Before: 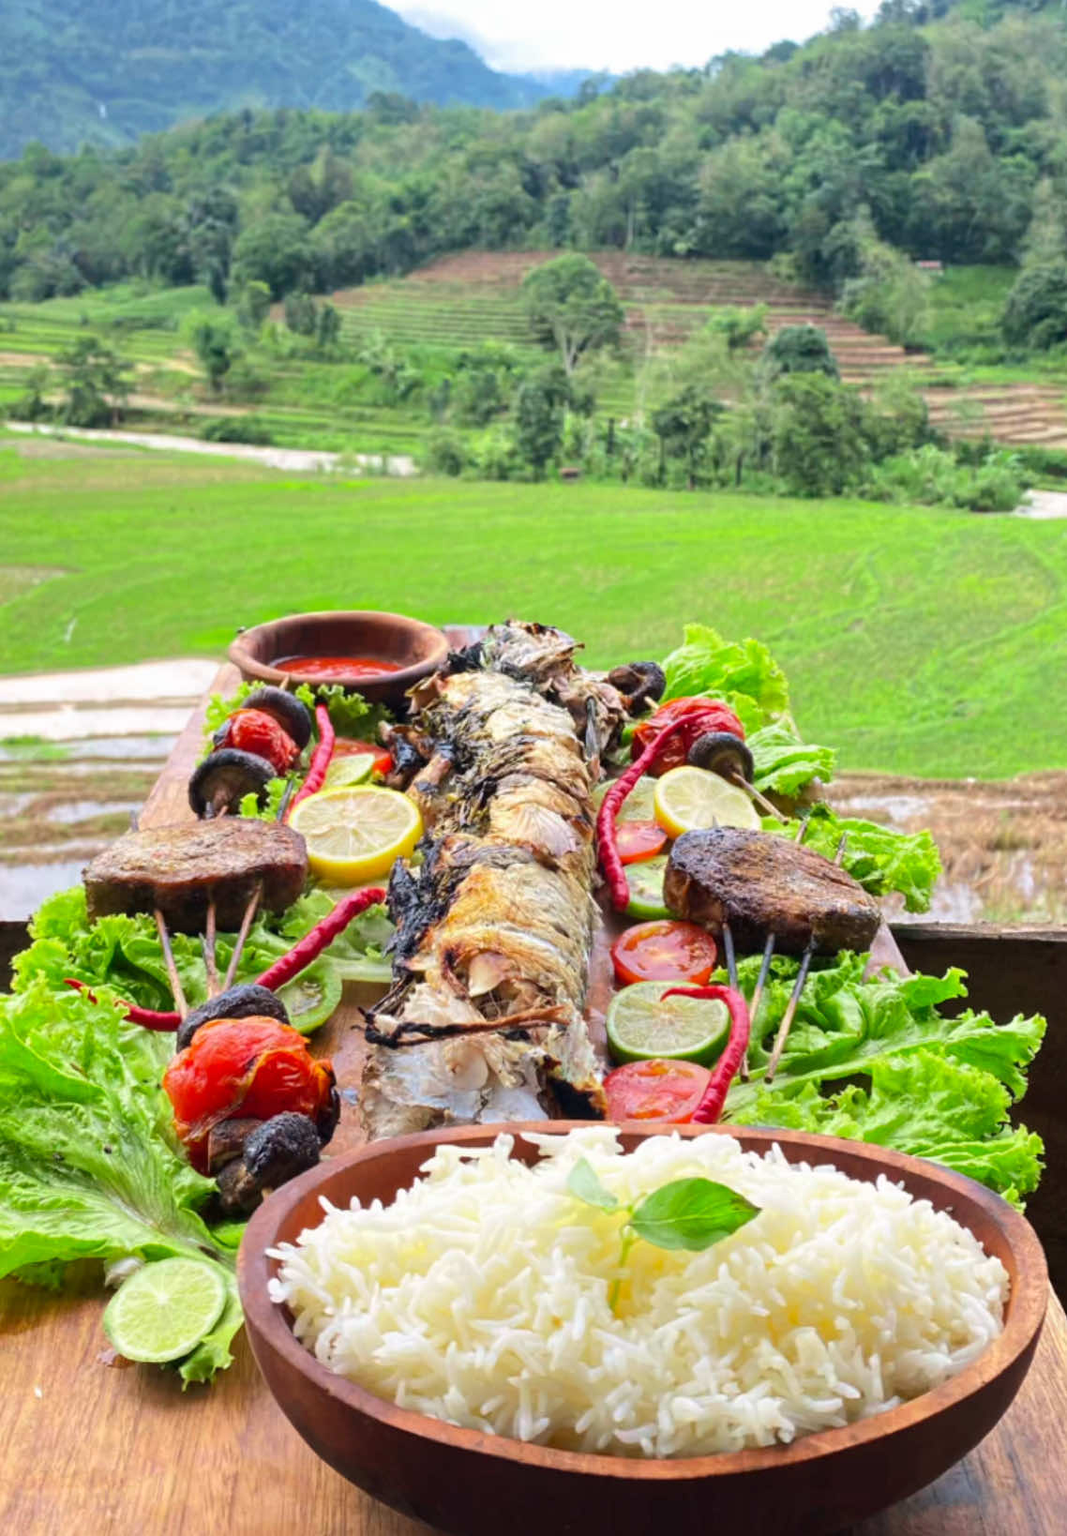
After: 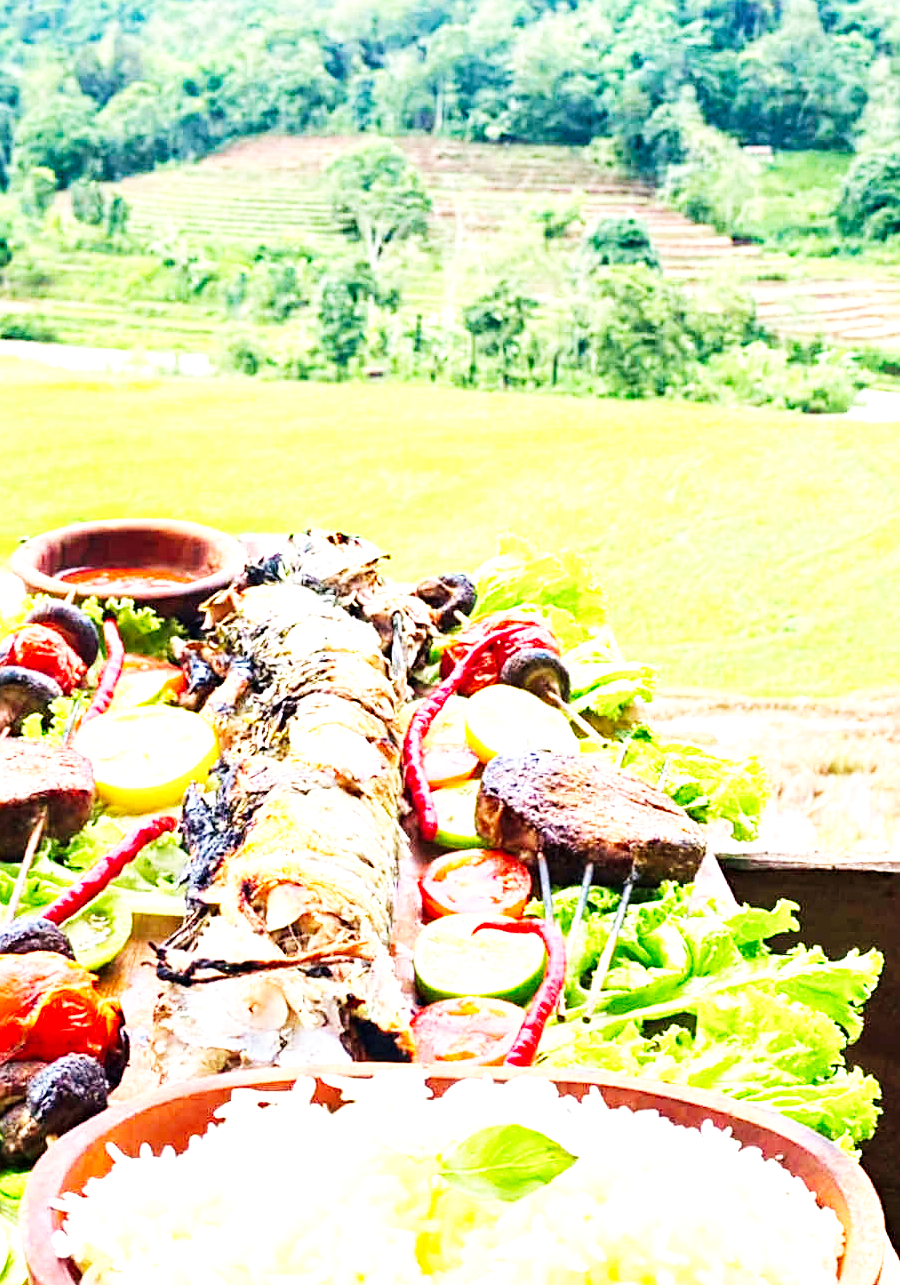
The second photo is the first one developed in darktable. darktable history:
sharpen: amount 0.543
crop and rotate: left 20.479%, top 8.061%, right 0.377%, bottom 13.435%
exposure: black level correction -0.002, exposure 0.707 EV, compensate highlight preservation false
local contrast: highlights 101%, shadows 99%, detail 119%, midtone range 0.2
velvia: on, module defaults
haze removal: compatibility mode true, adaptive false
base curve: curves: ch0 [(0, 0) (0.007, 0.004) (0.027, 0.03) (0.046, 0.07) (0.207, 0.54) (0.442, 0.872) (0.673, 0.972) (1, 1)], preserve colors none
